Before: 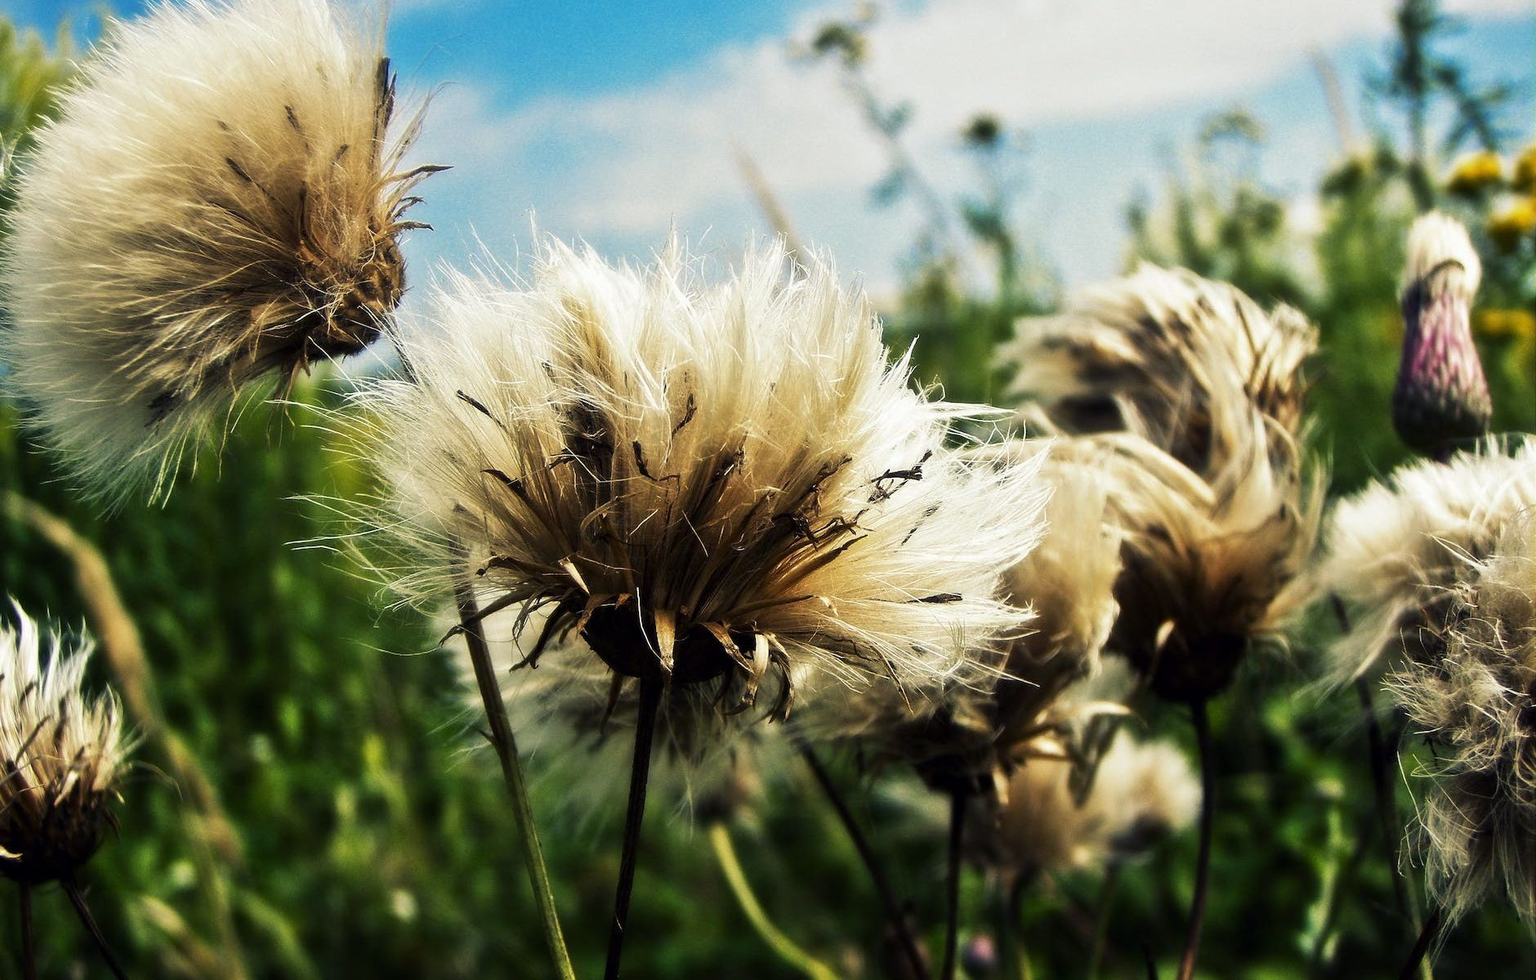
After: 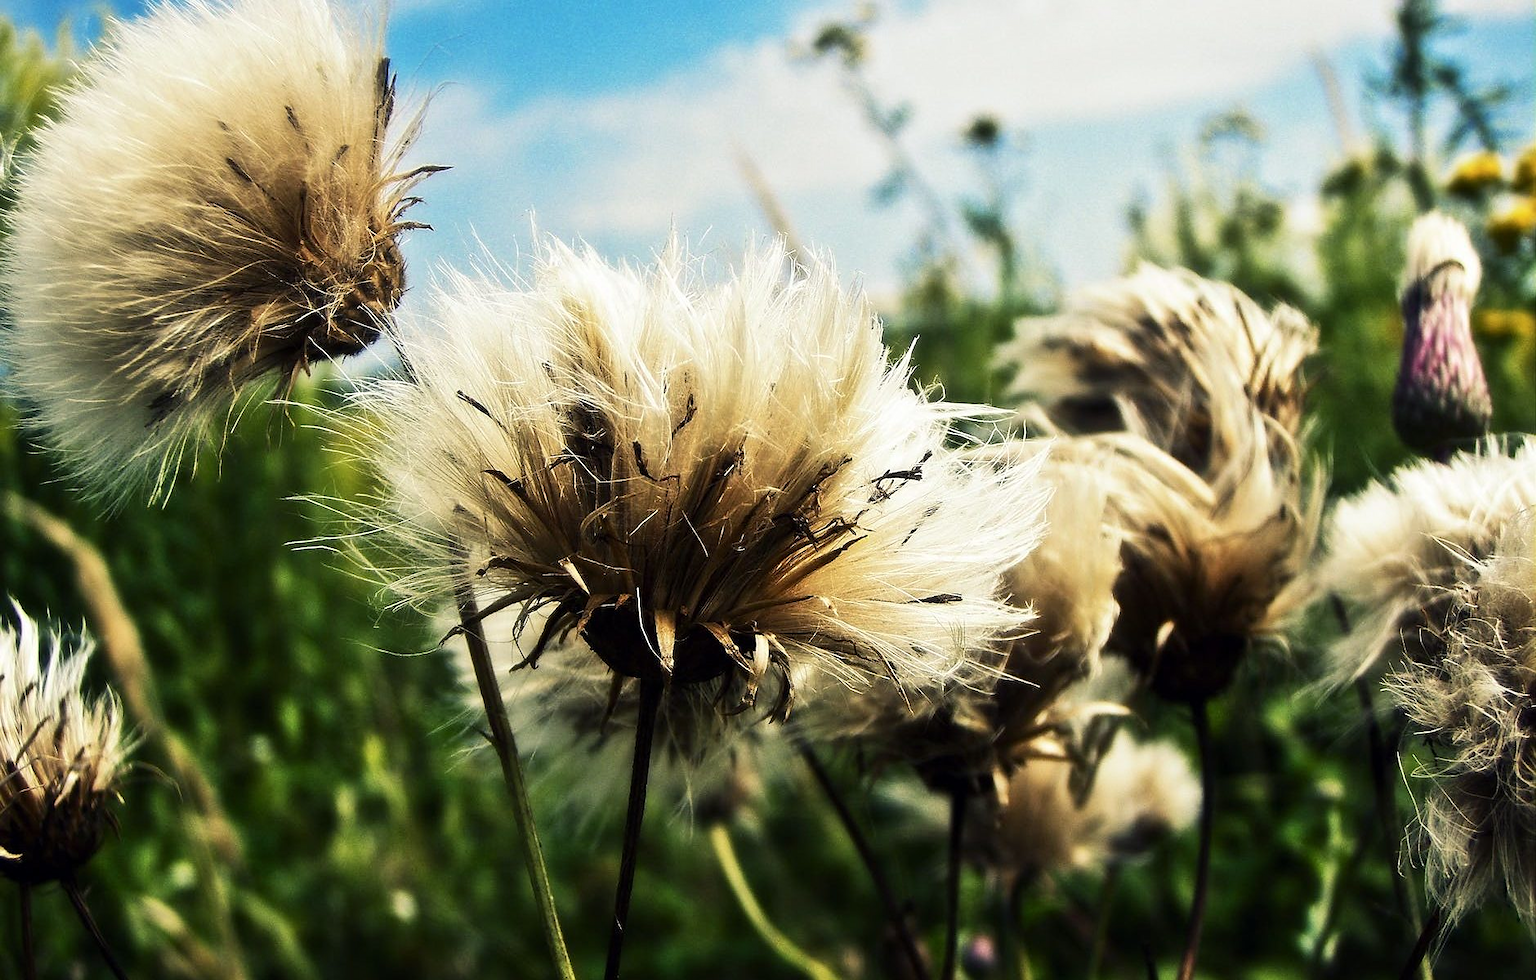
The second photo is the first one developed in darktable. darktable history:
tone equalizer: edges refinement/feathering 500, mask exposure compensation -1.57 EV, preserve details no
sharpen: radius 0.986, threshold 1.08
contrast brightness saturation: contrast 0.151, brightness 0.047
